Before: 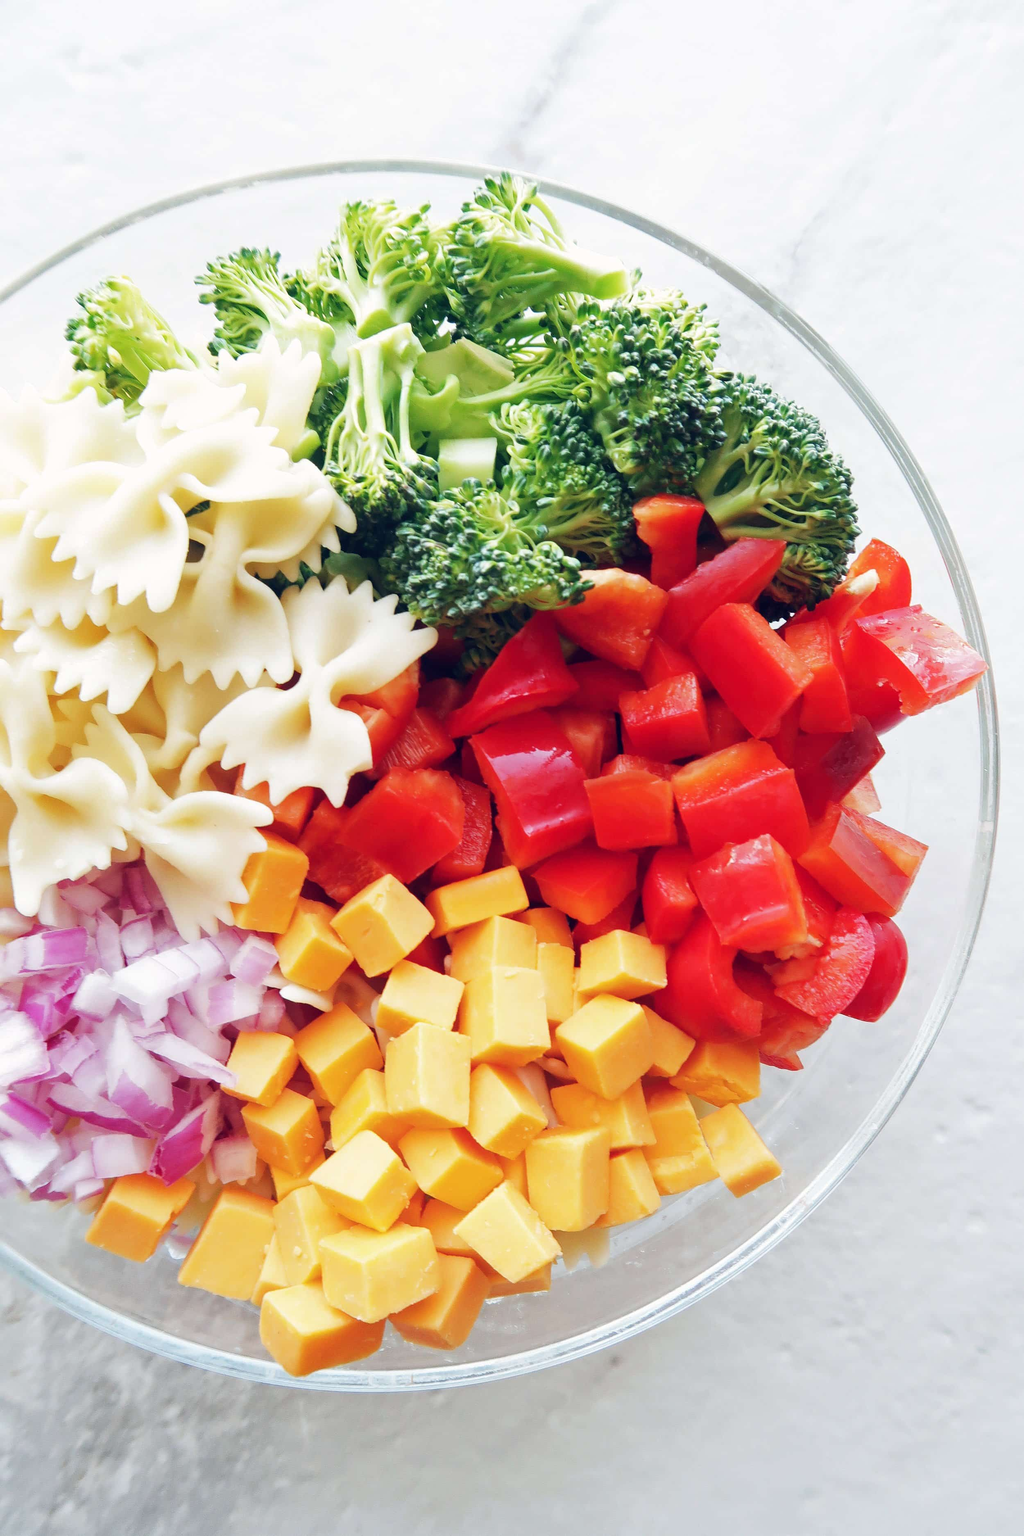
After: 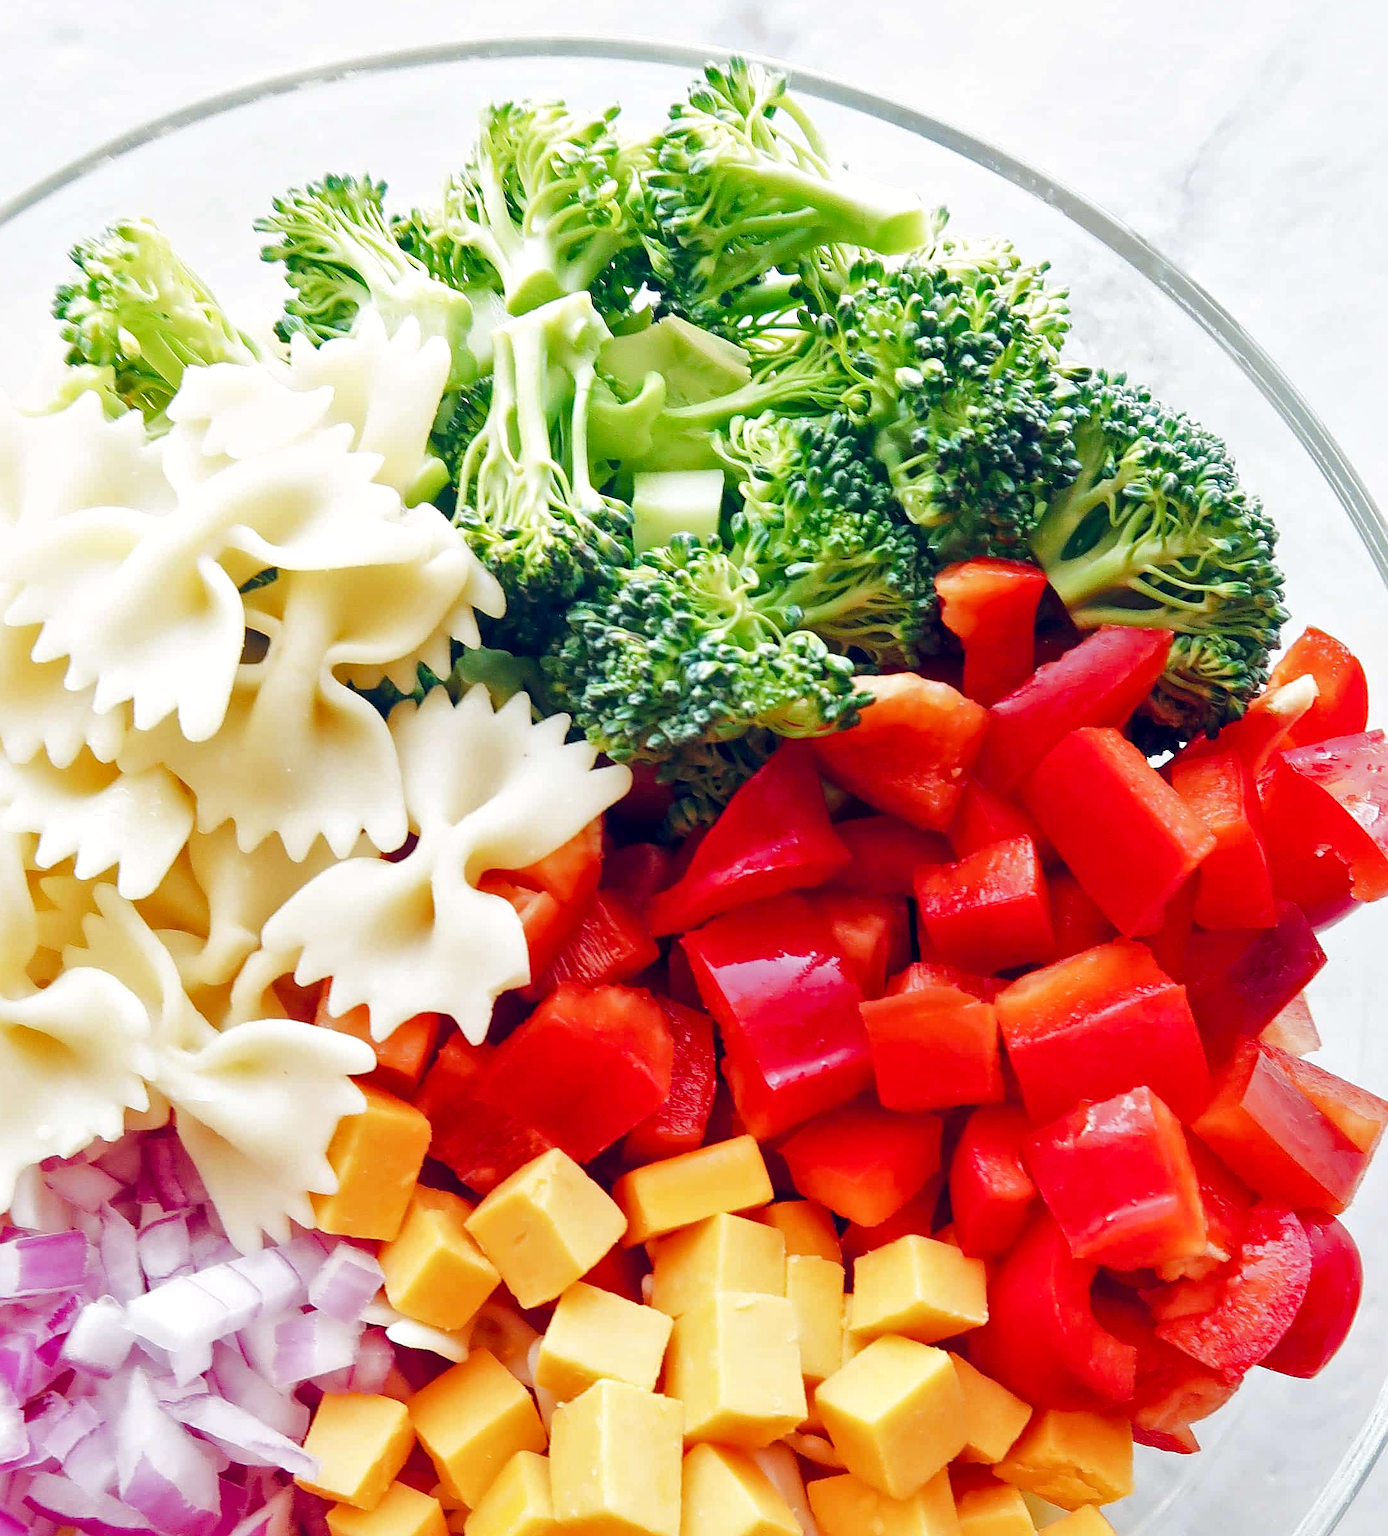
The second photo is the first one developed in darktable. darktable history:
color balance rgb: perceptual saturation grading › global saturation 20%, perceptual saturation grading › highlights -24.765%, perceptual saturation grading › shadows 24.774%, perceptual brilliance grading › mid-tones 9.883%, perceptual brilliance grading › shadows 15.047%
crop: left 3.113%, top 8.84%, right 9.642%, bottom 26.816%
local contrast: mode bilateral grid, contrast 19, coarseness 50, detail 132%, midtone range 0.2
sharpen: on, module defaults
color zones: curves: ch0 [(0.068, 0.464) (0.25, 0.5) (0.48, 0.508) (0.75, 0.536) (0.886, 0.476) (0.967, 0.456)]; ch1 [(0.066, 0.456) (0.25, 0.5) (0.616, 0.508) (0.746, 0.56) (0.934, 0.444)]
